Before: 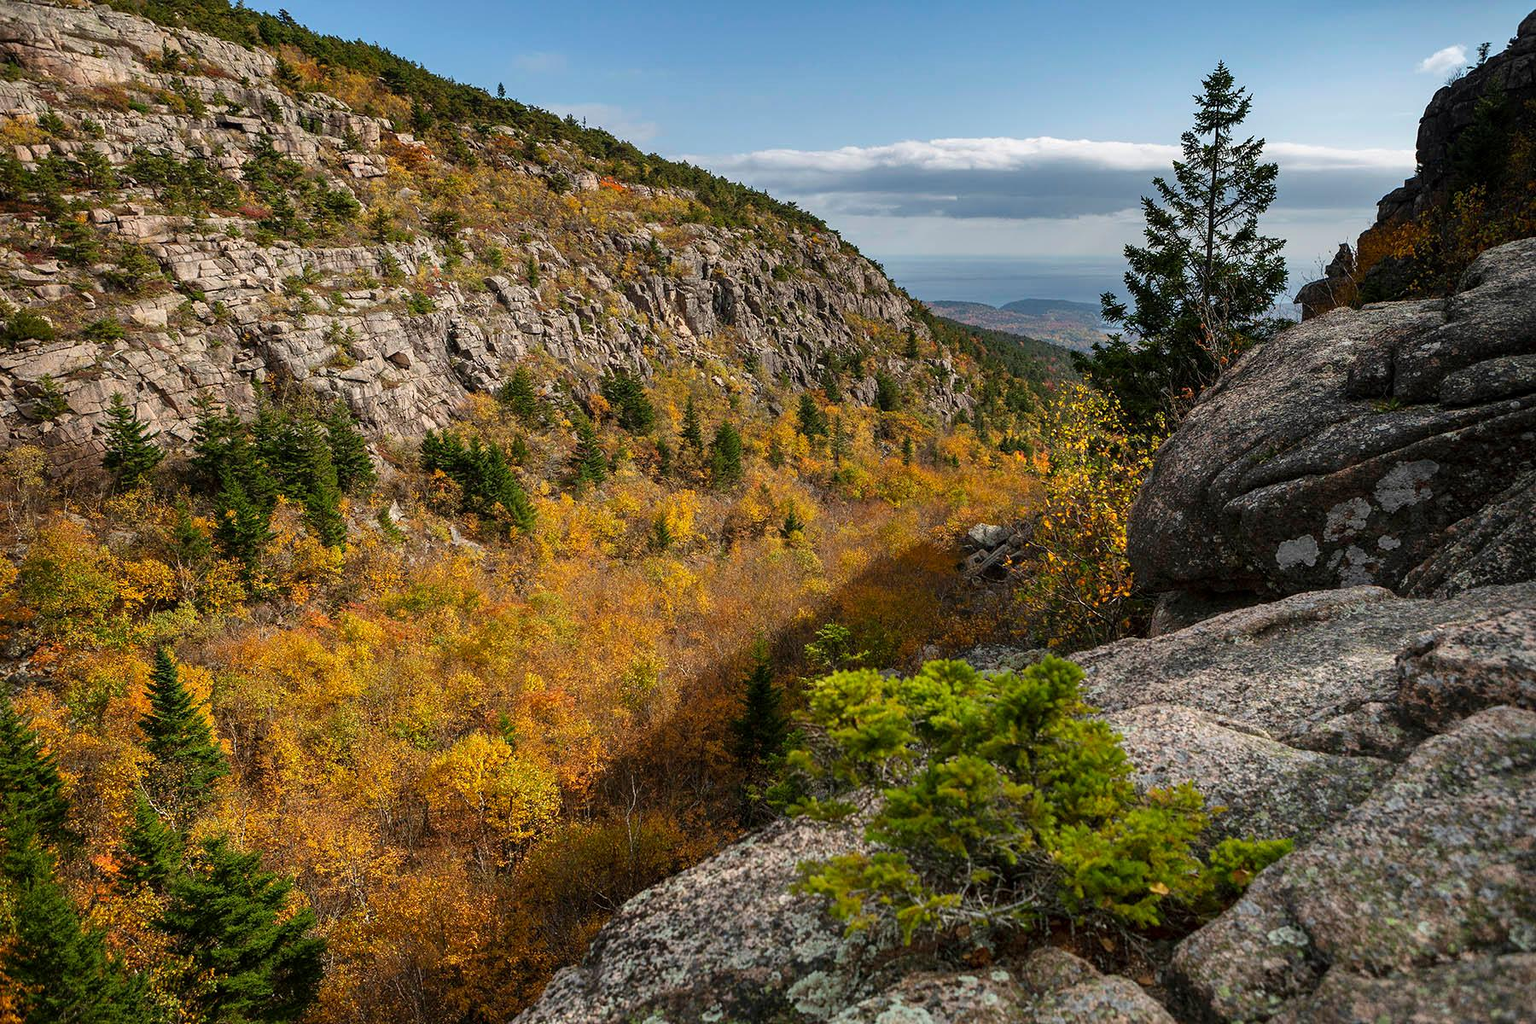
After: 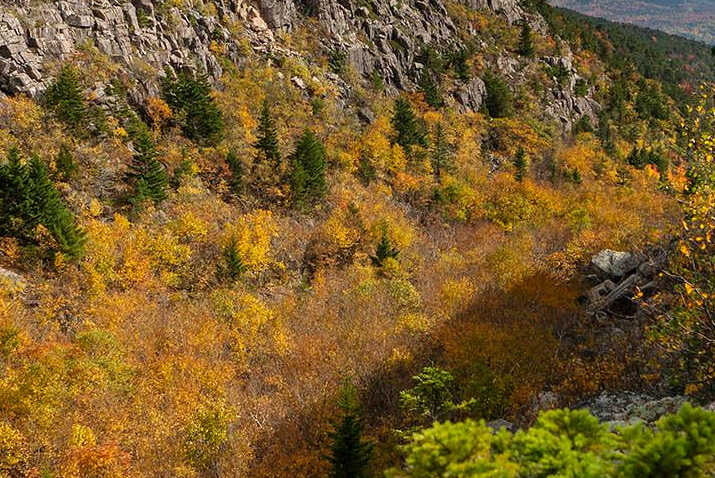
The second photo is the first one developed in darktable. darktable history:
crop: left 30.184%, top 30.376%, right 30.044%, bottom 29.748%
